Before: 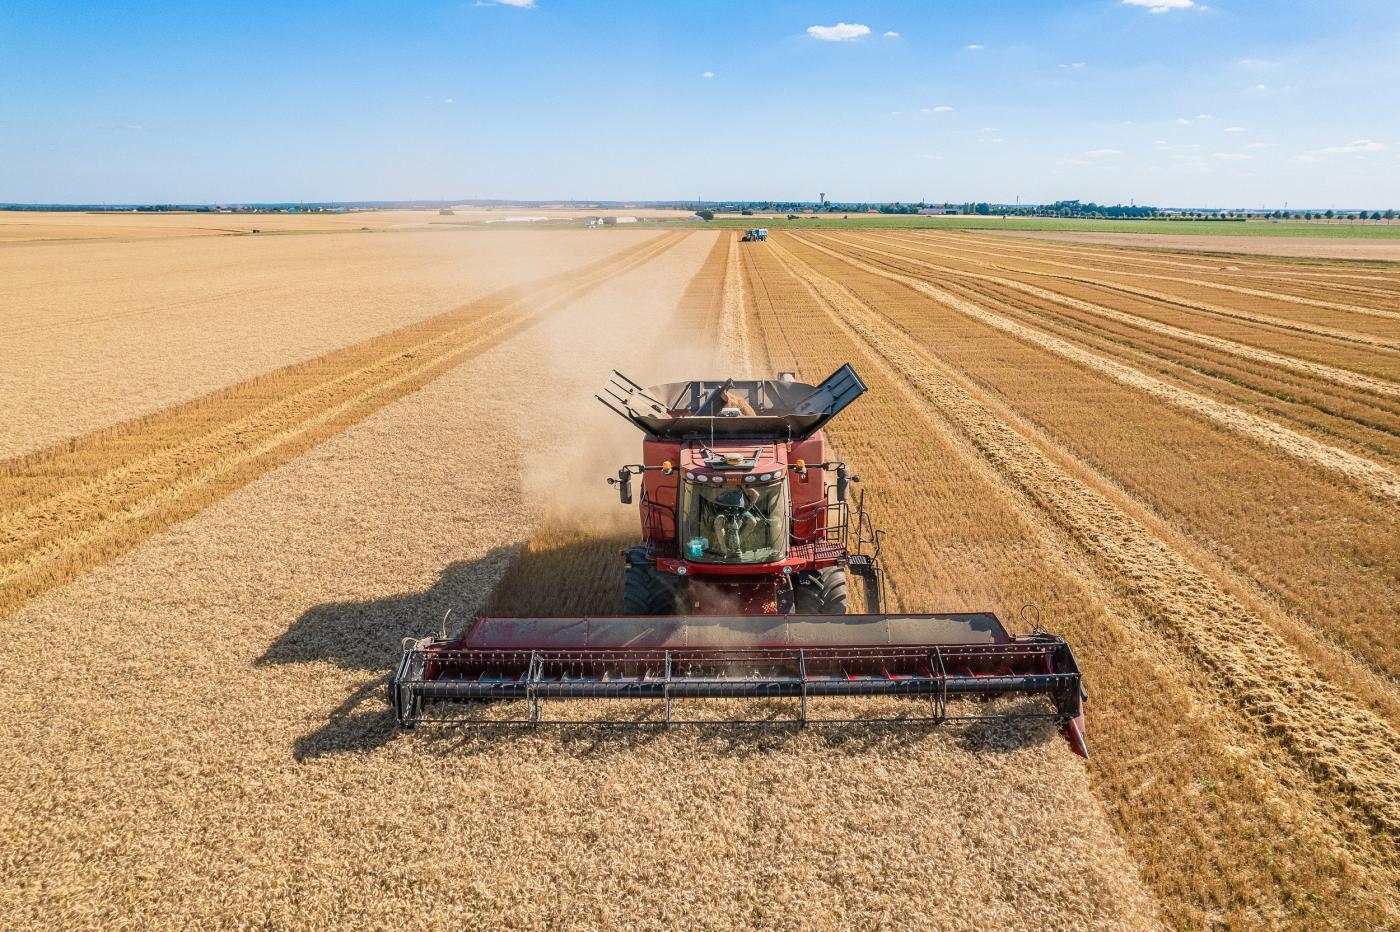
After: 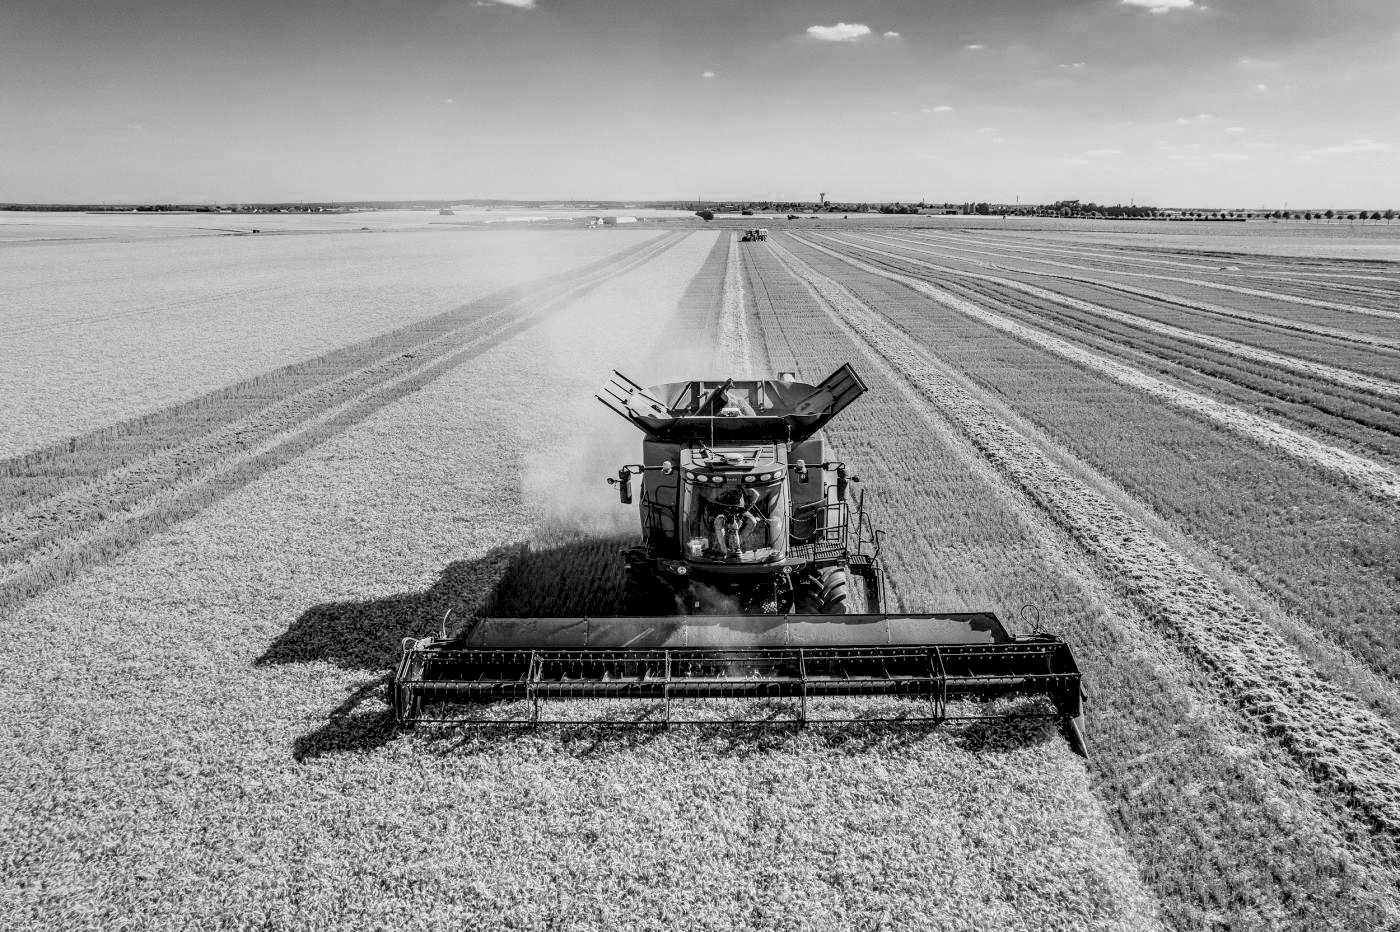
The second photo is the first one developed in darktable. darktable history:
color correction: highlights a* 15.46, highlights b* -20.56
shadows and highlights: radius 334.93, shadows 63.48, highlights 6.06, compress 87.7%, highlights color adjustment 39.73%, soften with gaussian
contrast brightness saturation: brightness -0.25, saturation 0.2
monochrome: size 1
filmic rgb: black relative exposure -7.65 EV, white relative exposure 4.56 EV, hardness 3.61, color science v6 (2022)
exposure: black level correction 0, exposure 0.9 EV, compensate exposure bias true, compensate highlight preservation false
rgb levels: preserve colors sum RGB, levels [[0.038, 0.433, 0.934], [0, 0.5, 1], [0, 0.5, 1]]
local contrast: highlights 80%, shadows 57%, detail 175%, midtone range 0.602
